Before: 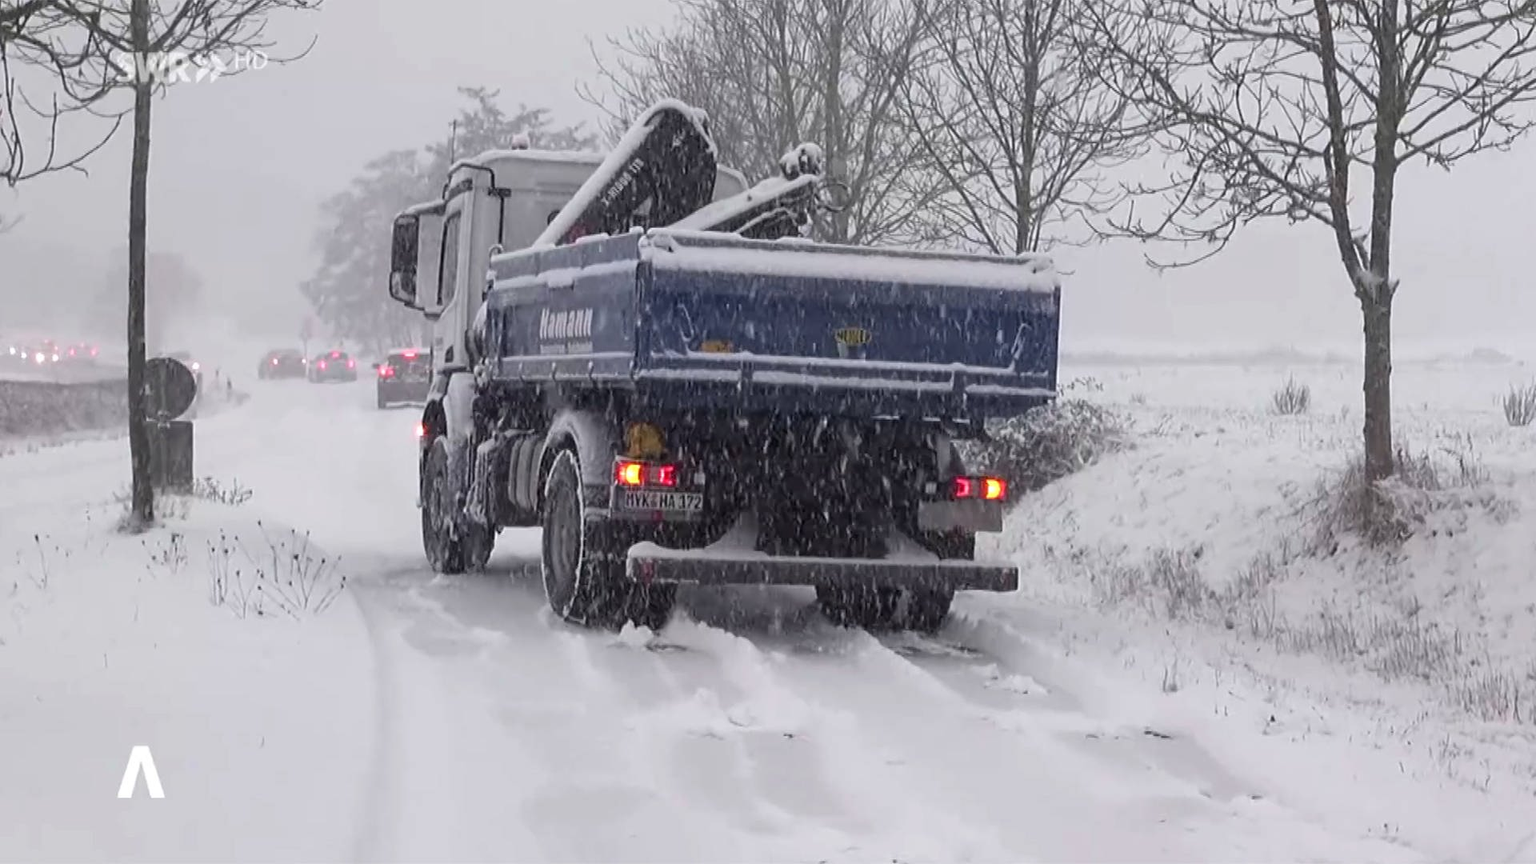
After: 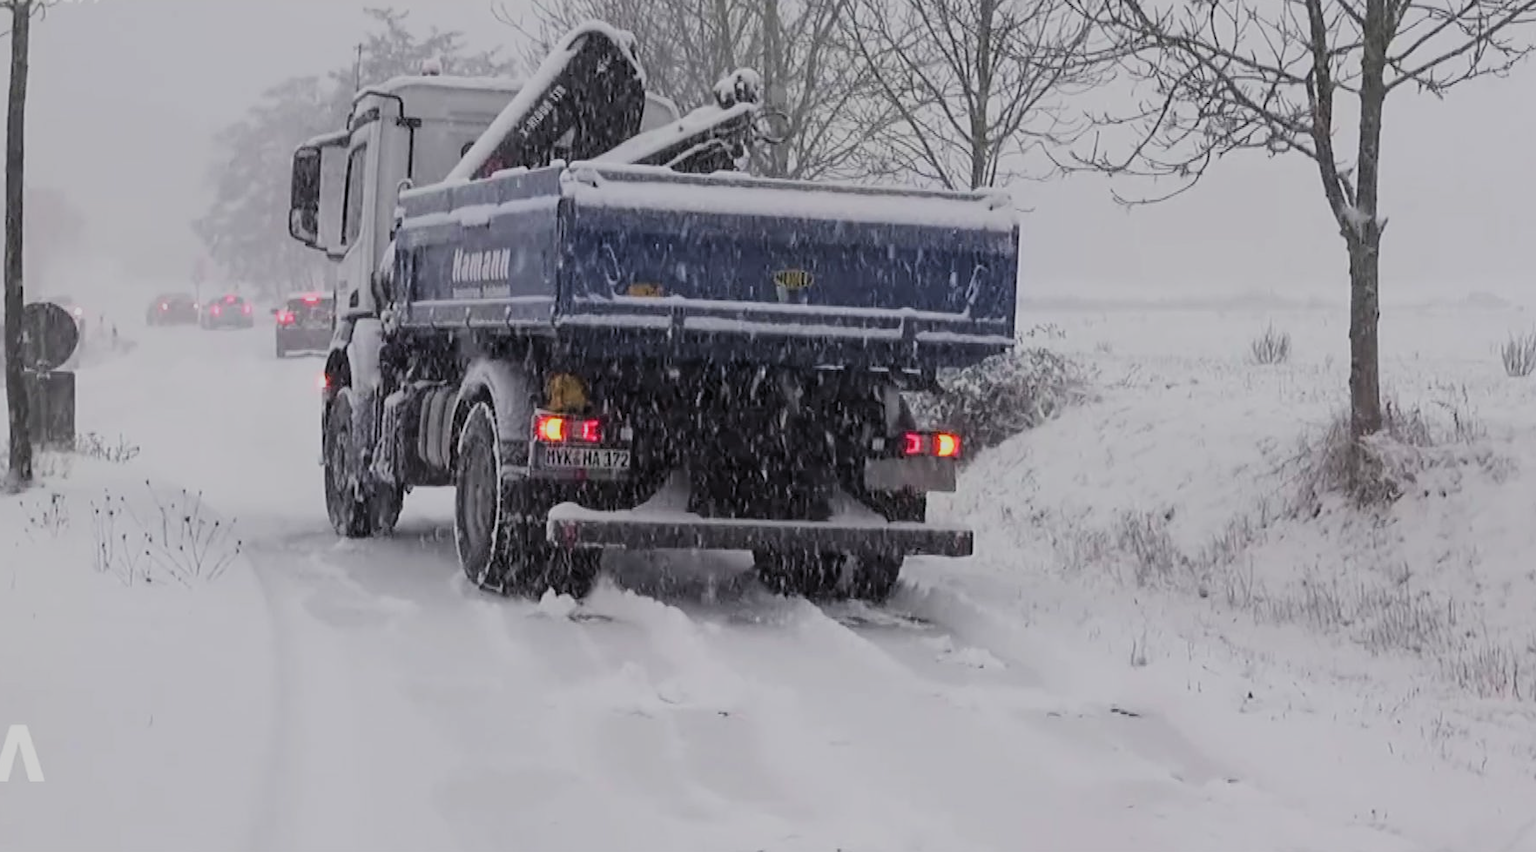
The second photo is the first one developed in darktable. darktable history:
filmic rgb: black relative exposure -7.65 EV, white relative exposure 4.56 EV, hardness 3.61, preserve chrominance RGB euclidean norm, color science v5 (2021), iterations of high-quality reconstruction 0, contrast in shadows safe, contrast in highlights safe
crop and rotate: left 8.107%, top 9.263%
